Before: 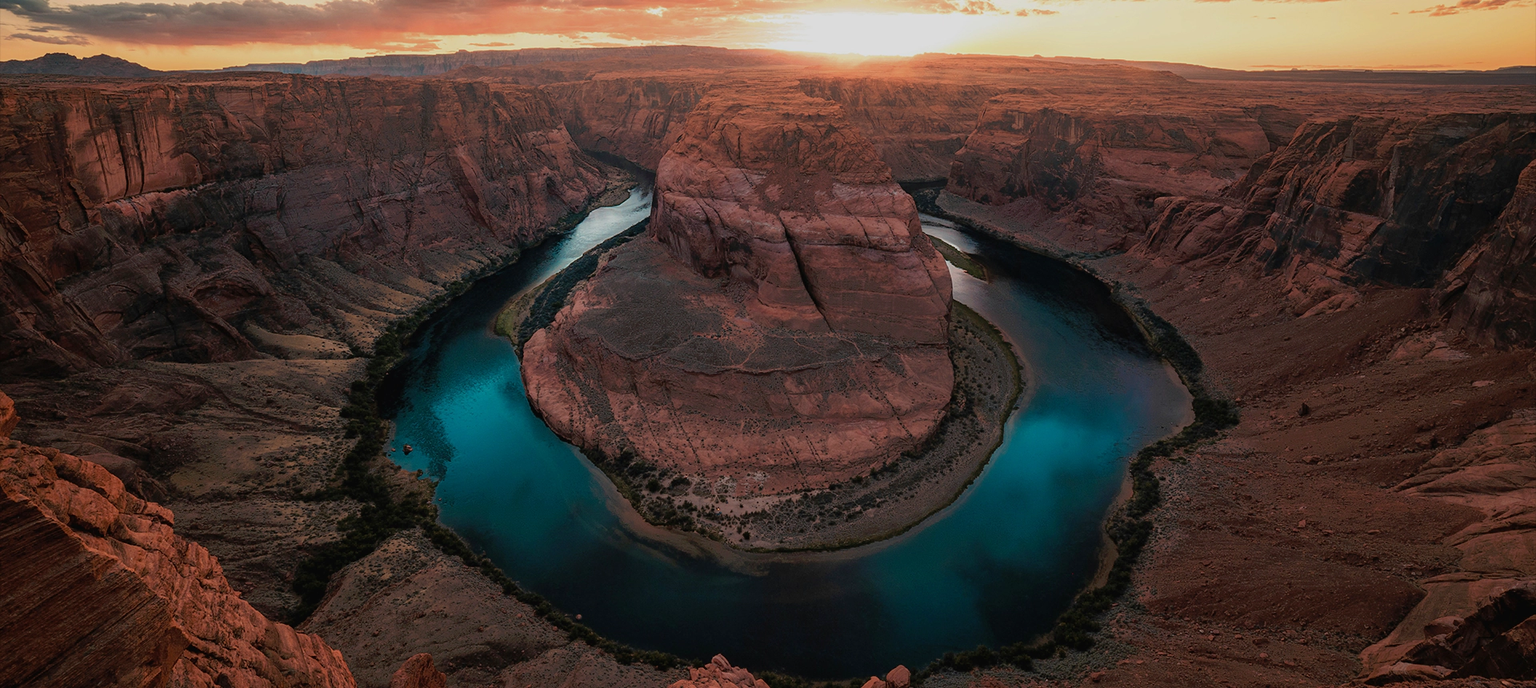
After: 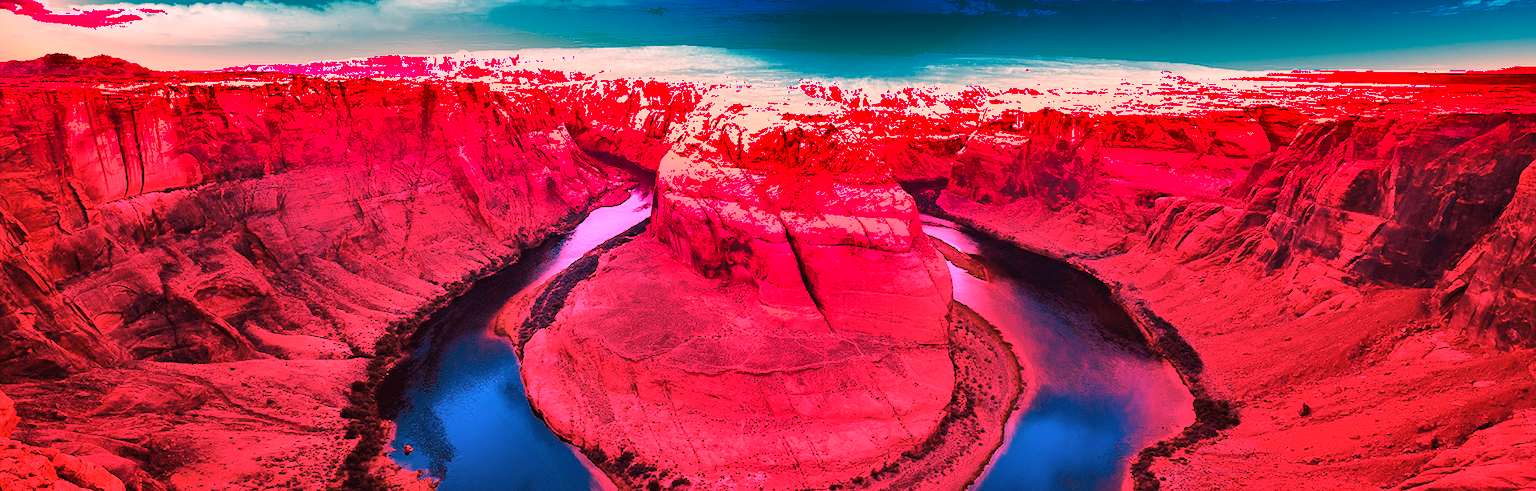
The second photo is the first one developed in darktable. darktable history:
white balance: red 4.26, blue 1.802
crop: bottom 28.576%
shadows and highlights: soften with gaussian
graduated density: rotation -180°, offset 24.95
